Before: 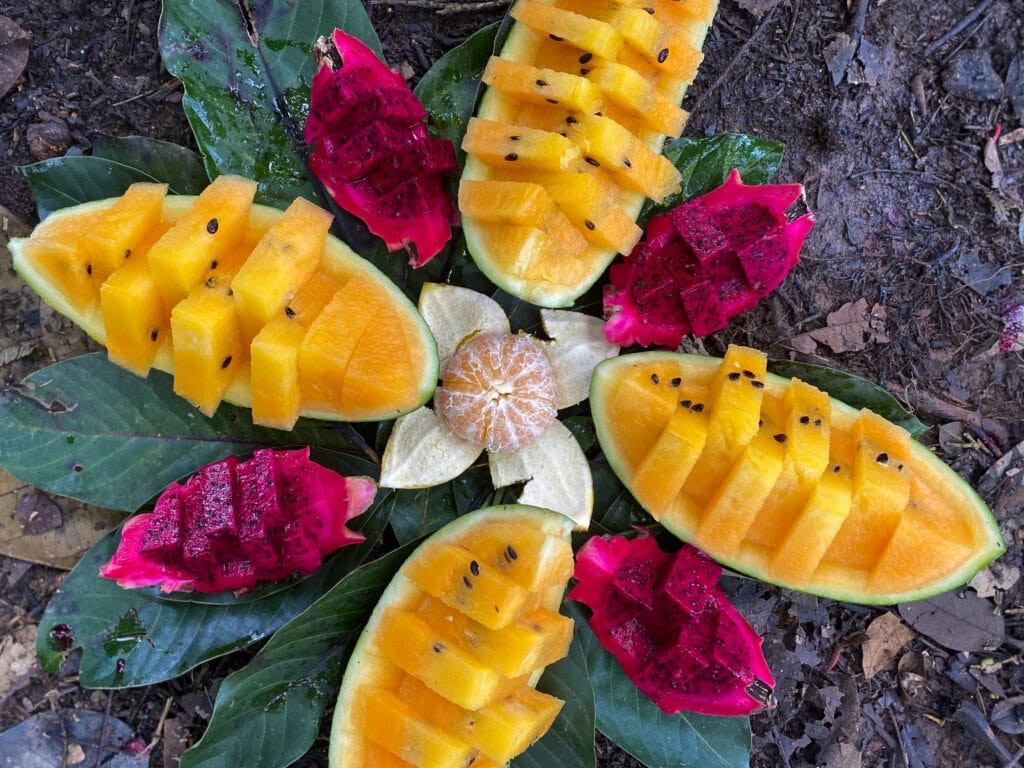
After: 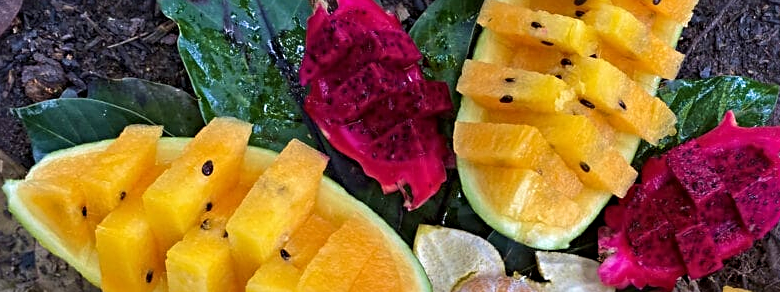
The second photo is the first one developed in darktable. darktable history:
crop: left 0.579%, top 7.627%, right 23.167%, bottom 54.275%
velvia: on, module defaults
sharpen: radius 4
